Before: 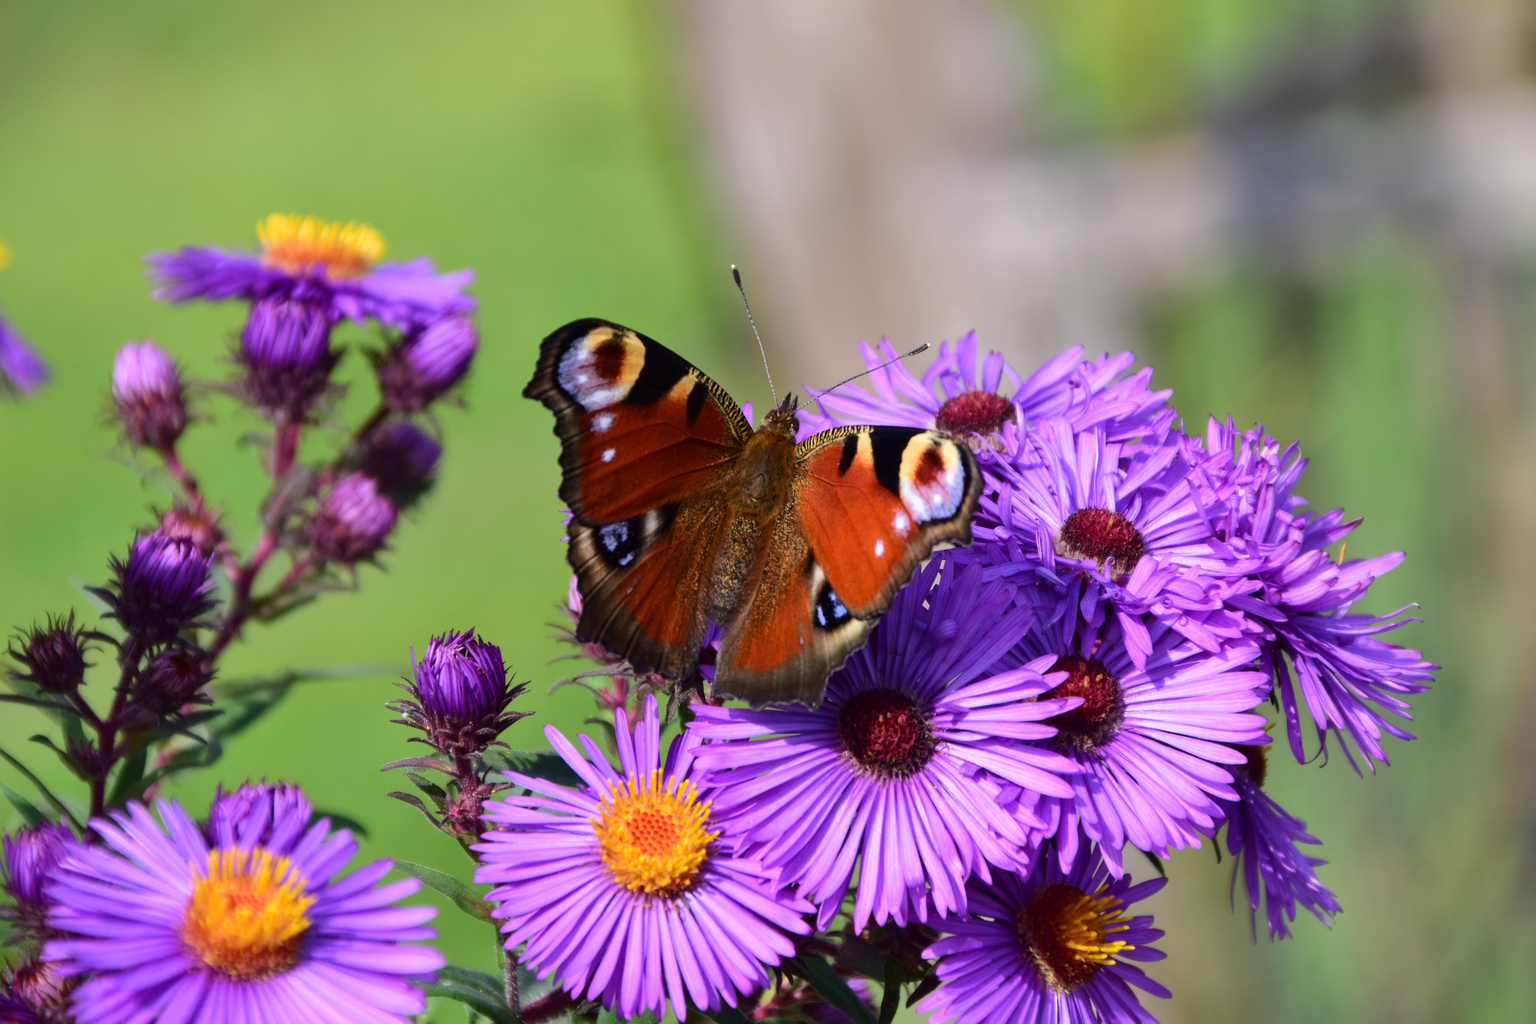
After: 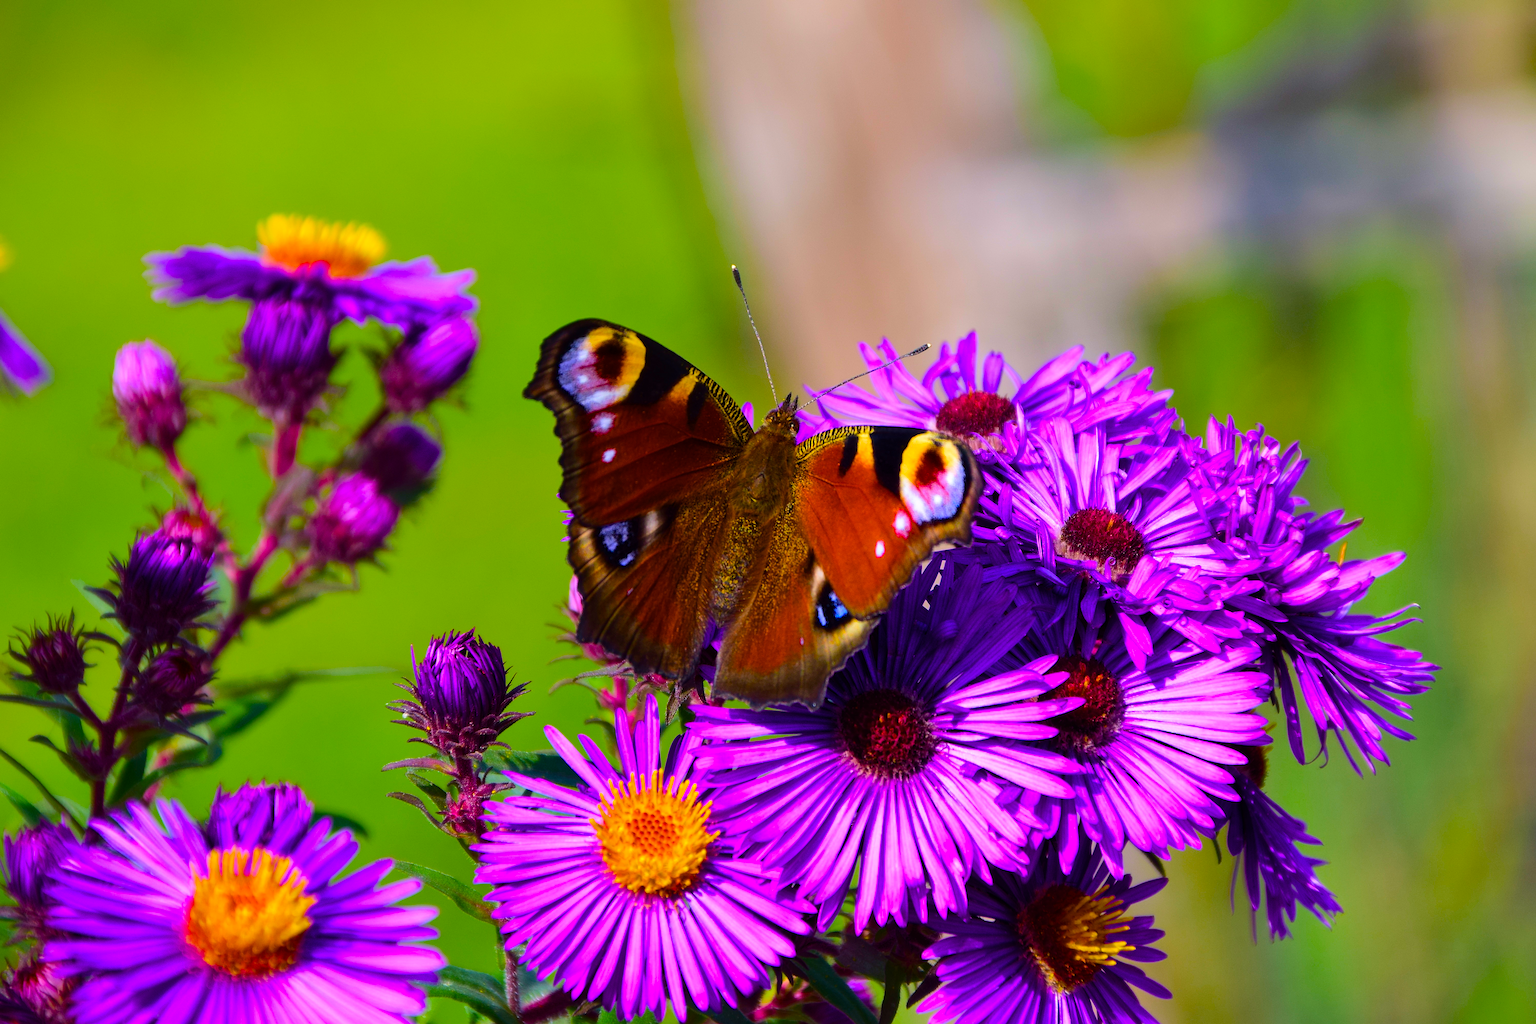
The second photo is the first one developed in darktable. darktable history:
tone equalizer: on, module defaults
sharpen: on, module defaults
color balance rgb: power › hue 330.09°, perceptual saturation grading › global saturation 99.265%, global vibrance 15.025%
velvia: strength 27.07%
